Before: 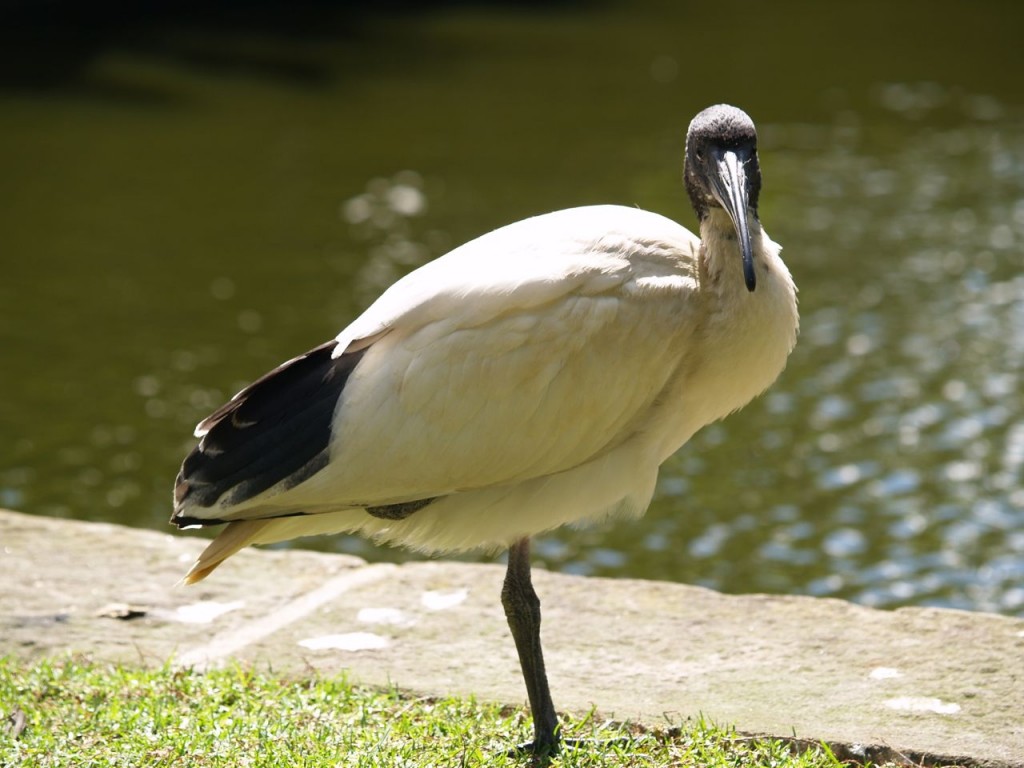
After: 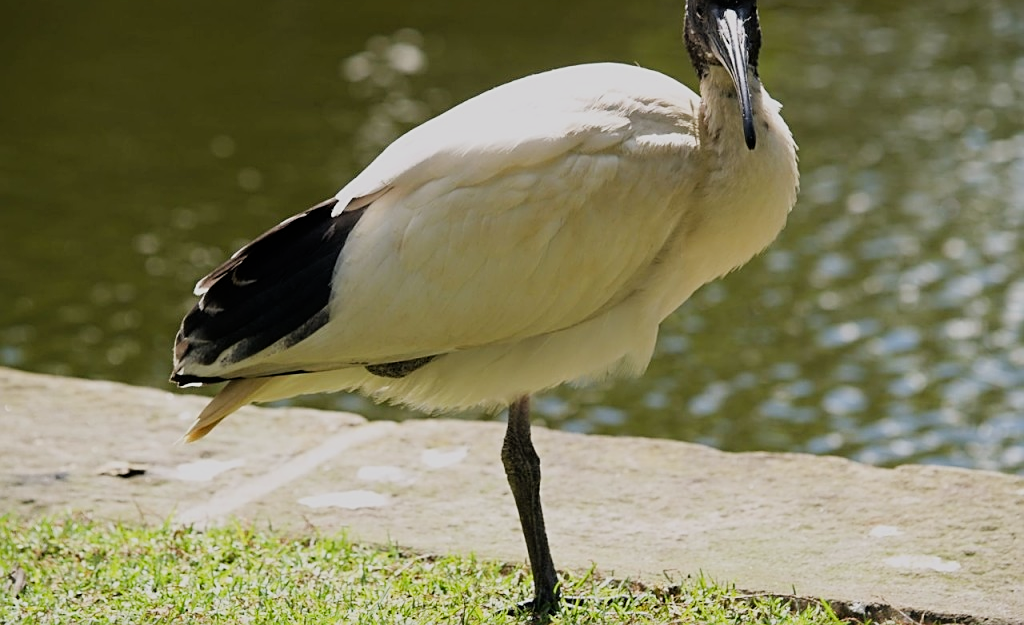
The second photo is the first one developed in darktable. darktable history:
filmic rgb: black relative exposure -7.65 EV, white relative exposure 4.56 EV, hardness 3.61
crop and rotate: top 18.507%
sharpen: on, module defaults
